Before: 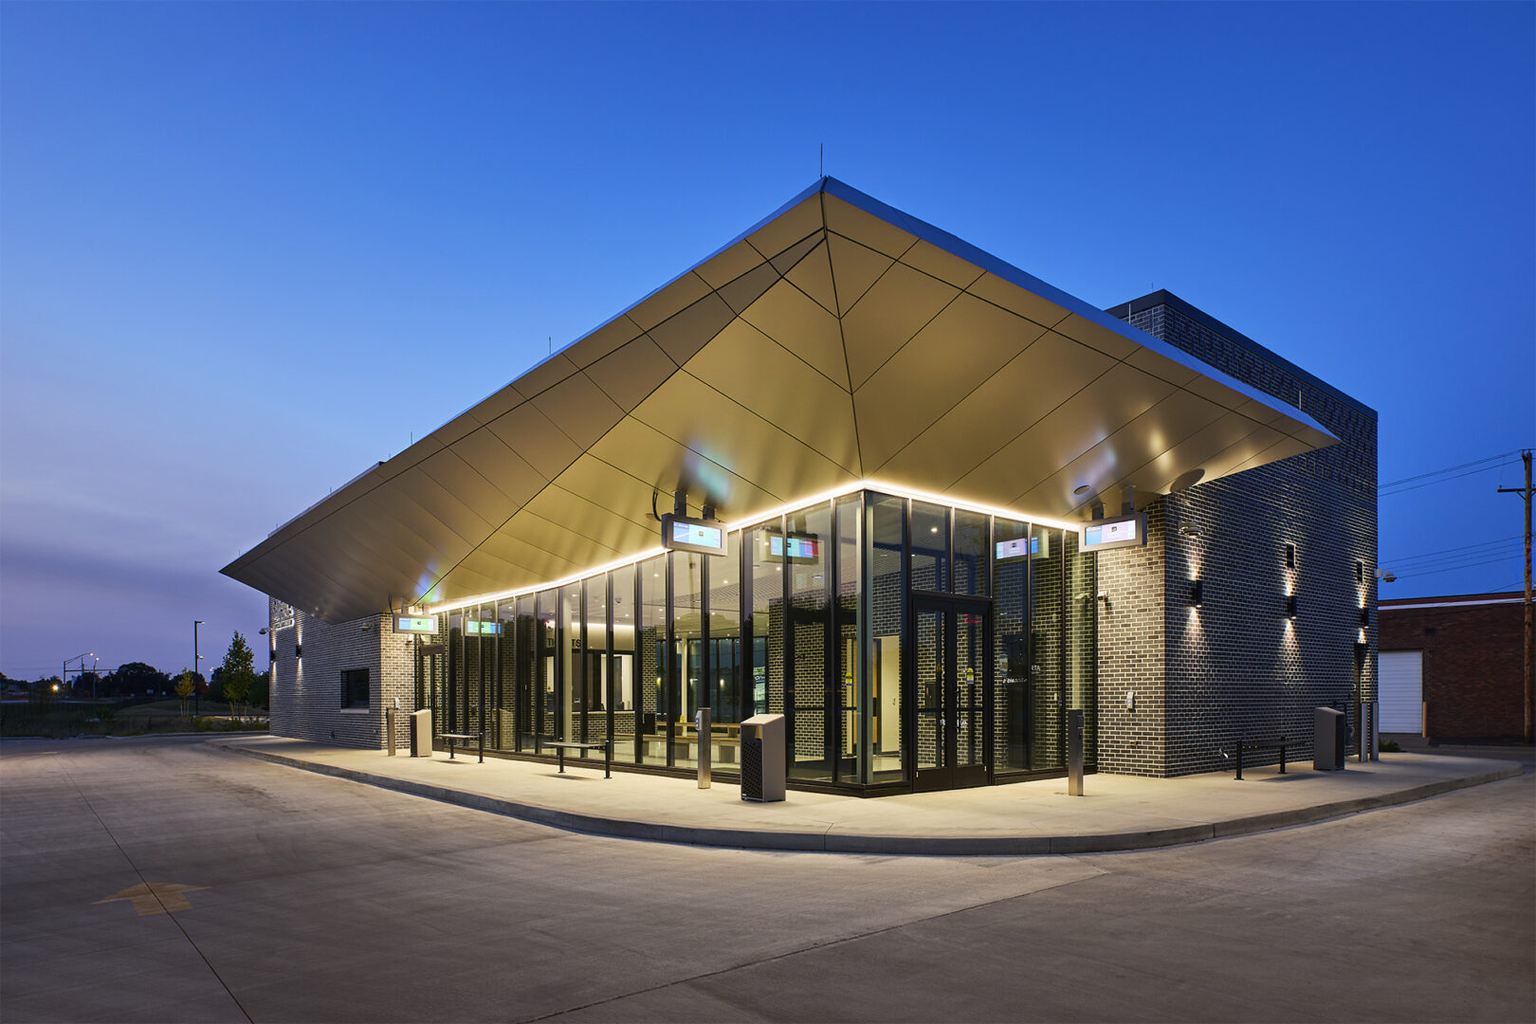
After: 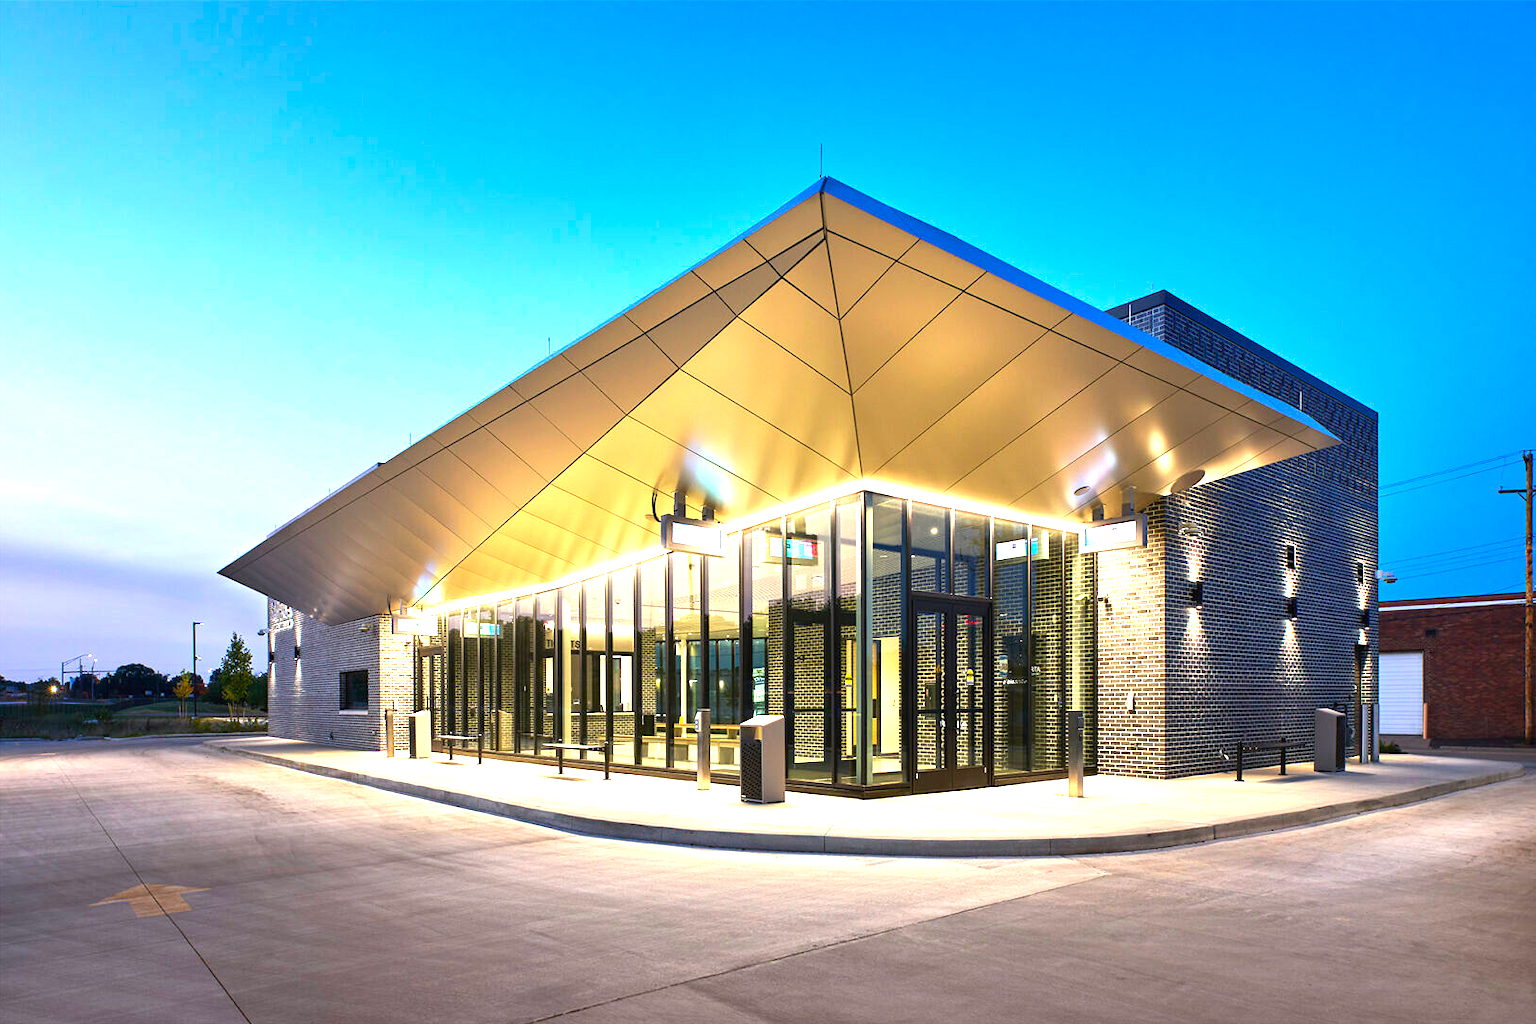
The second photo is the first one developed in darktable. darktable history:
crop: left 0.133%
exposure: black level correction 0, exposure 1.684 EV, compensate exposure bias true, compensate highlight preservation false
